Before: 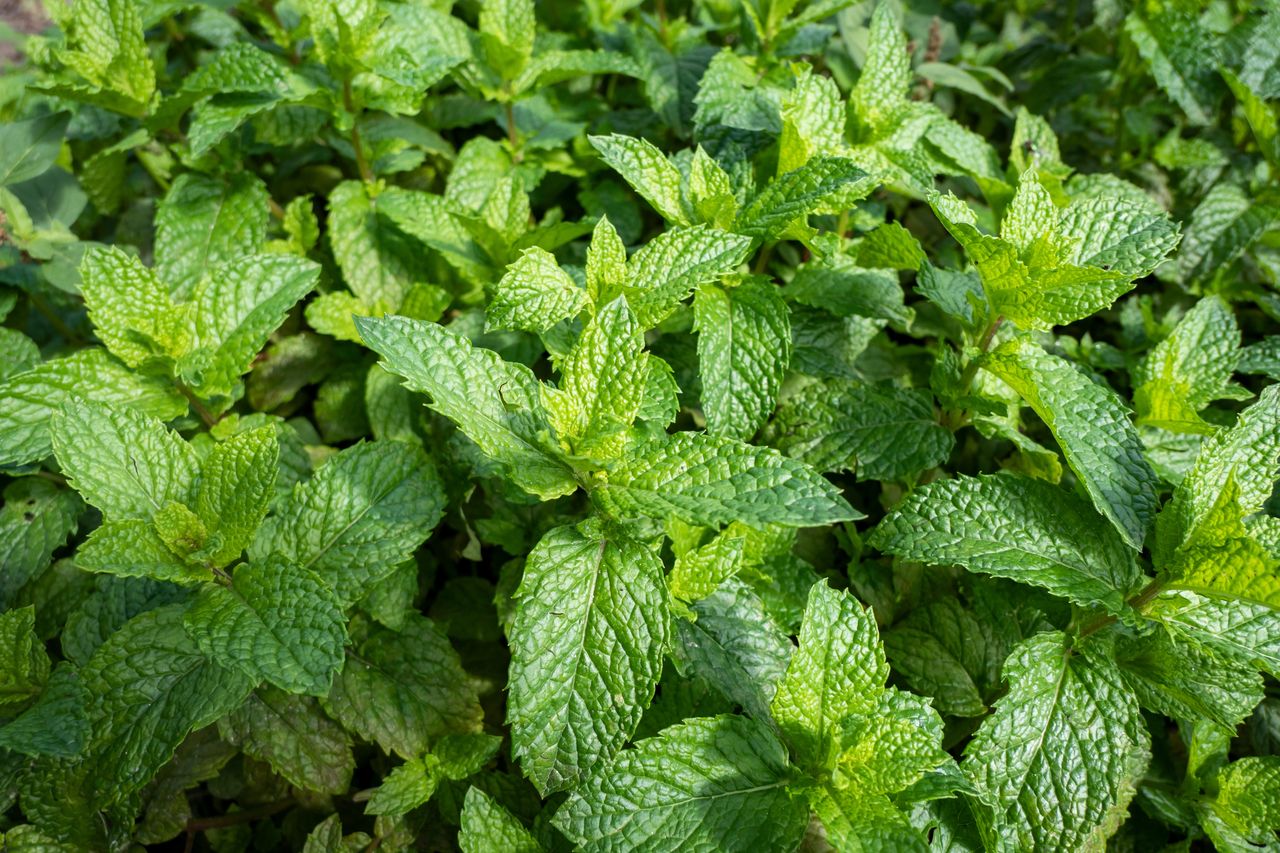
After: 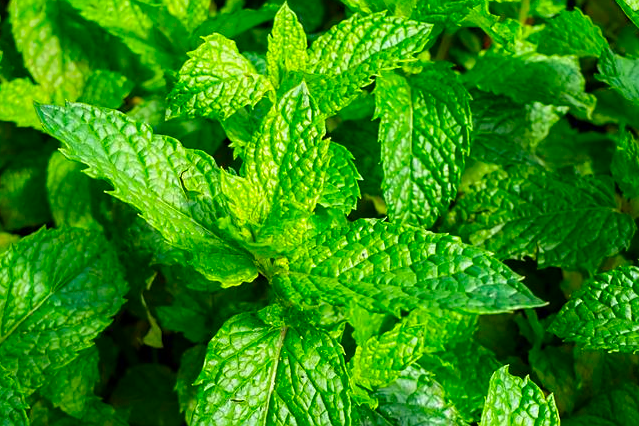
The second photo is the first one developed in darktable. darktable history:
crop: left 25%, top 25%, right 25%, bottom 25%
sharpen: radius 1.559, amount 0.373, threshold 1.271
color correction: saturation 1.8
